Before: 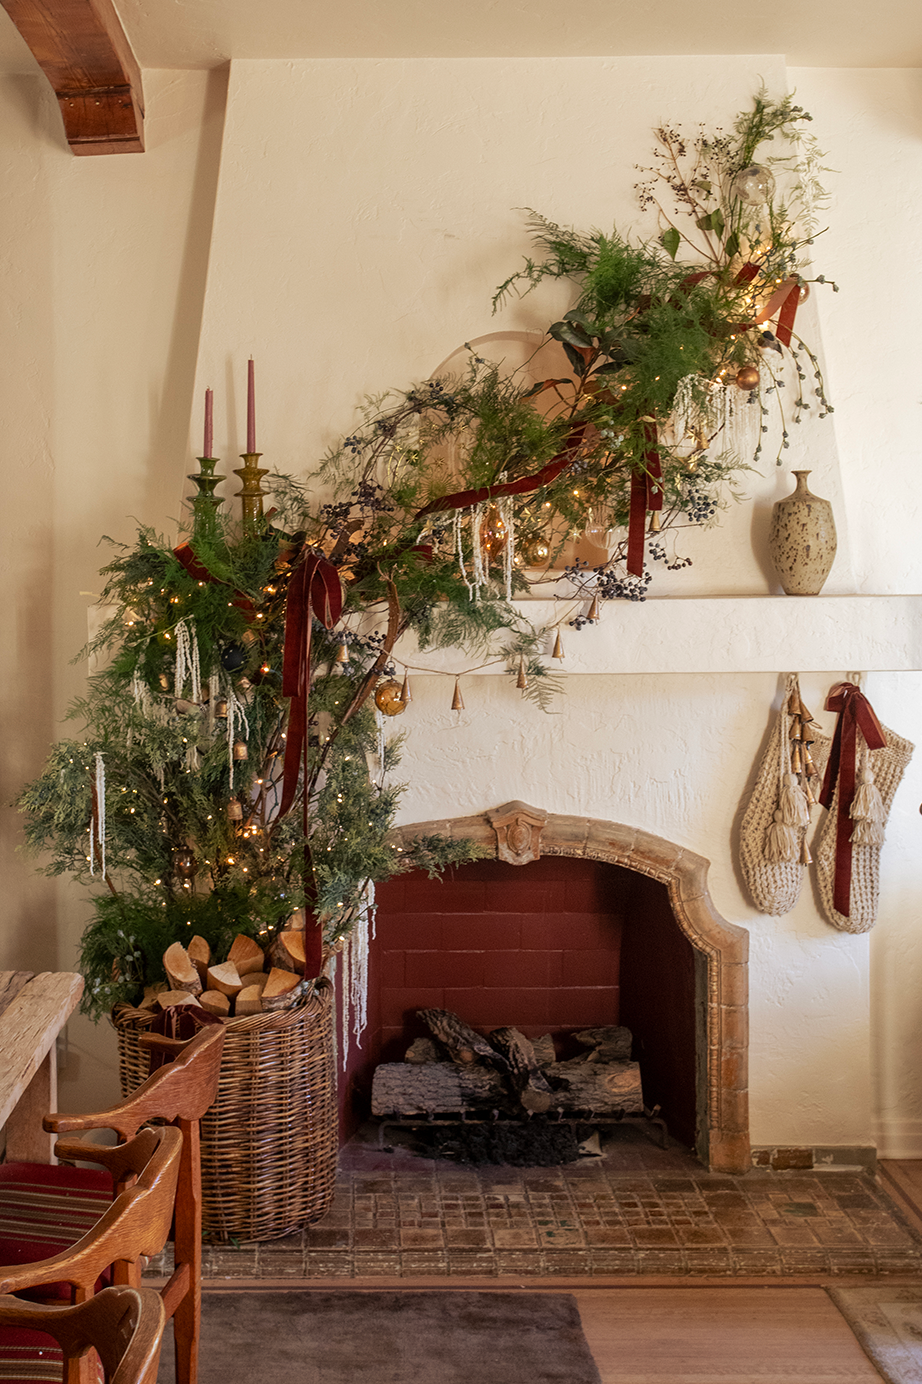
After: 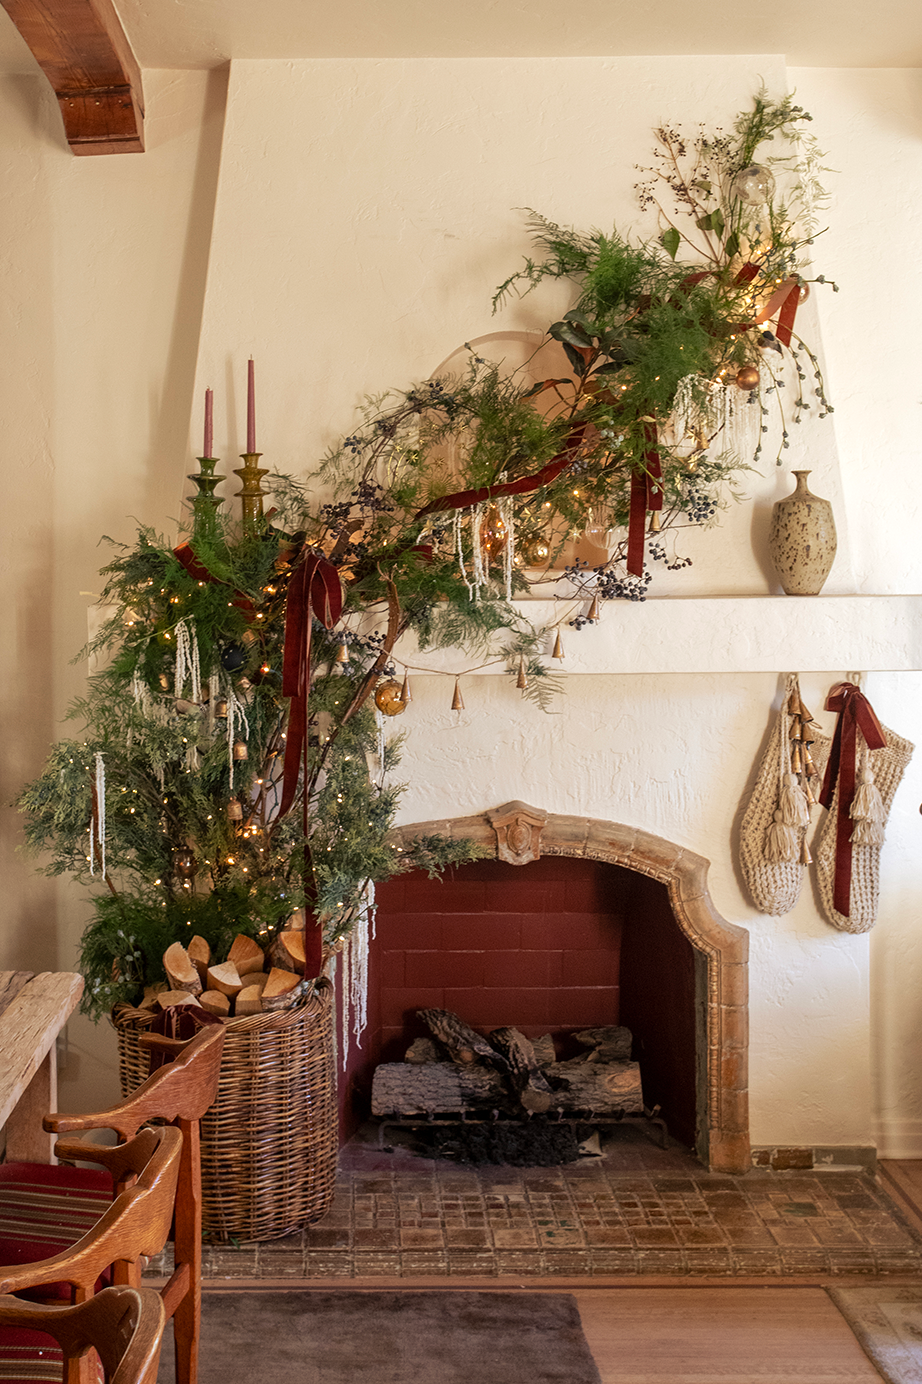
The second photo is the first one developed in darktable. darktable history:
exposure: exposure 0.162 EV, compensate exposure bias true, compensate highlight preservation false
